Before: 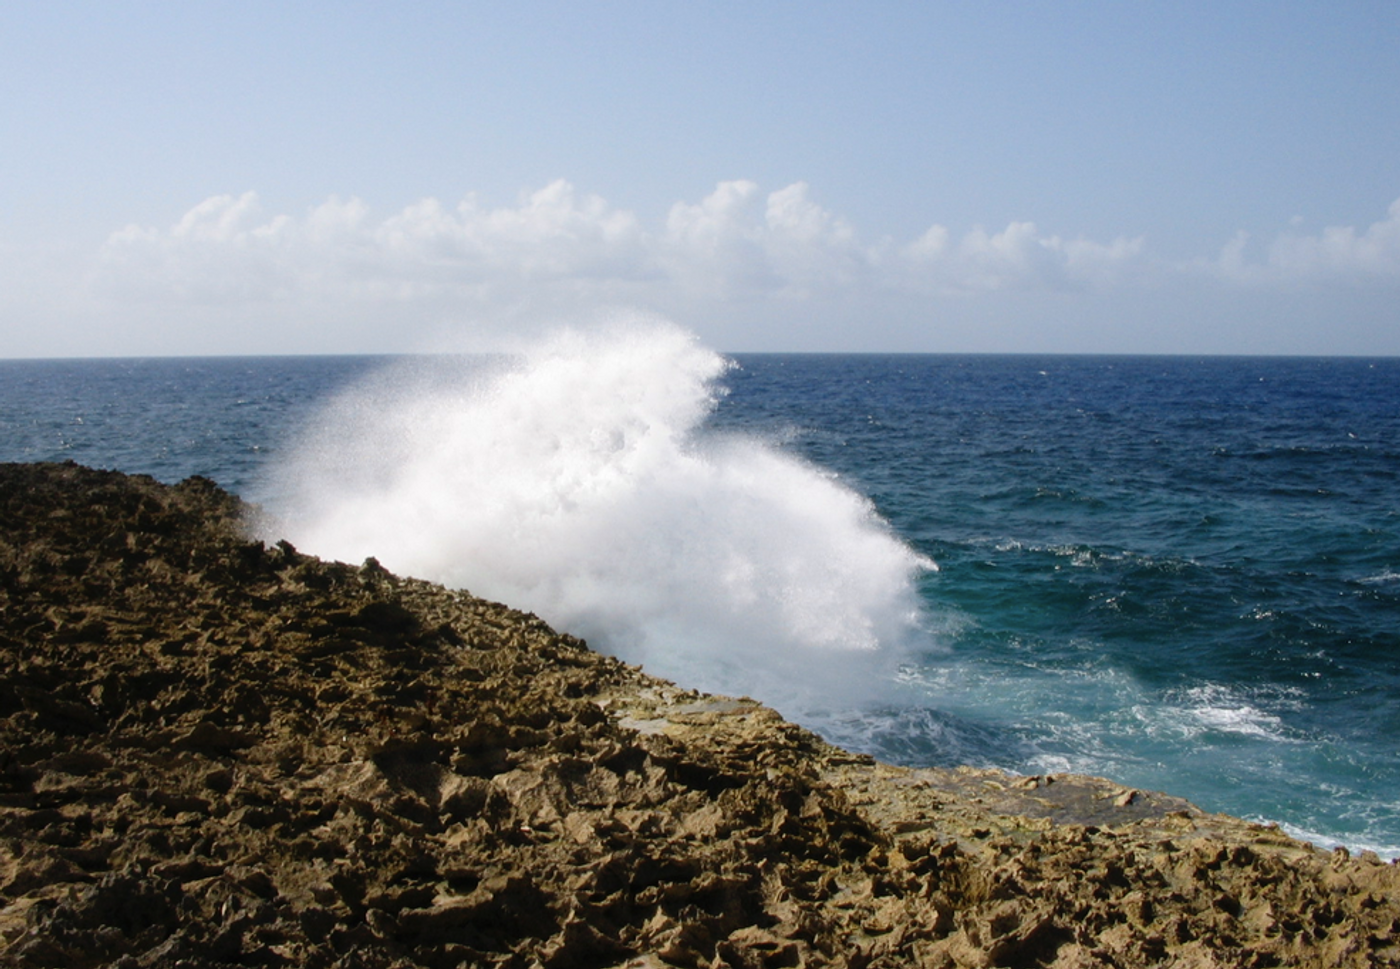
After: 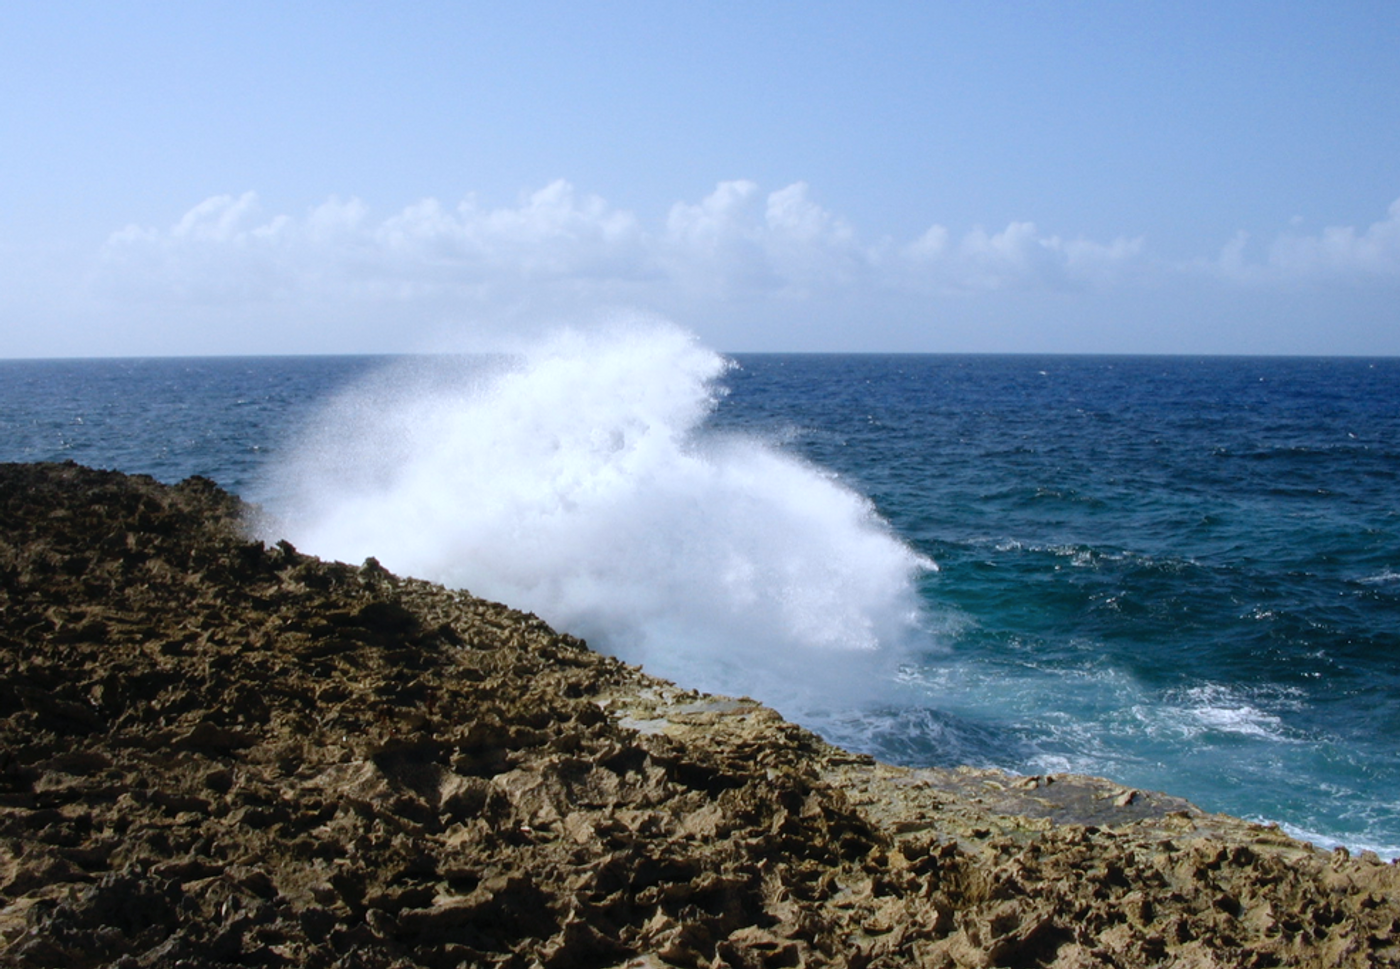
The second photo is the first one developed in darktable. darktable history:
color calibration: illuminant as shot in camera, x 0.369, y 0.377, temperature 4322.32 K
